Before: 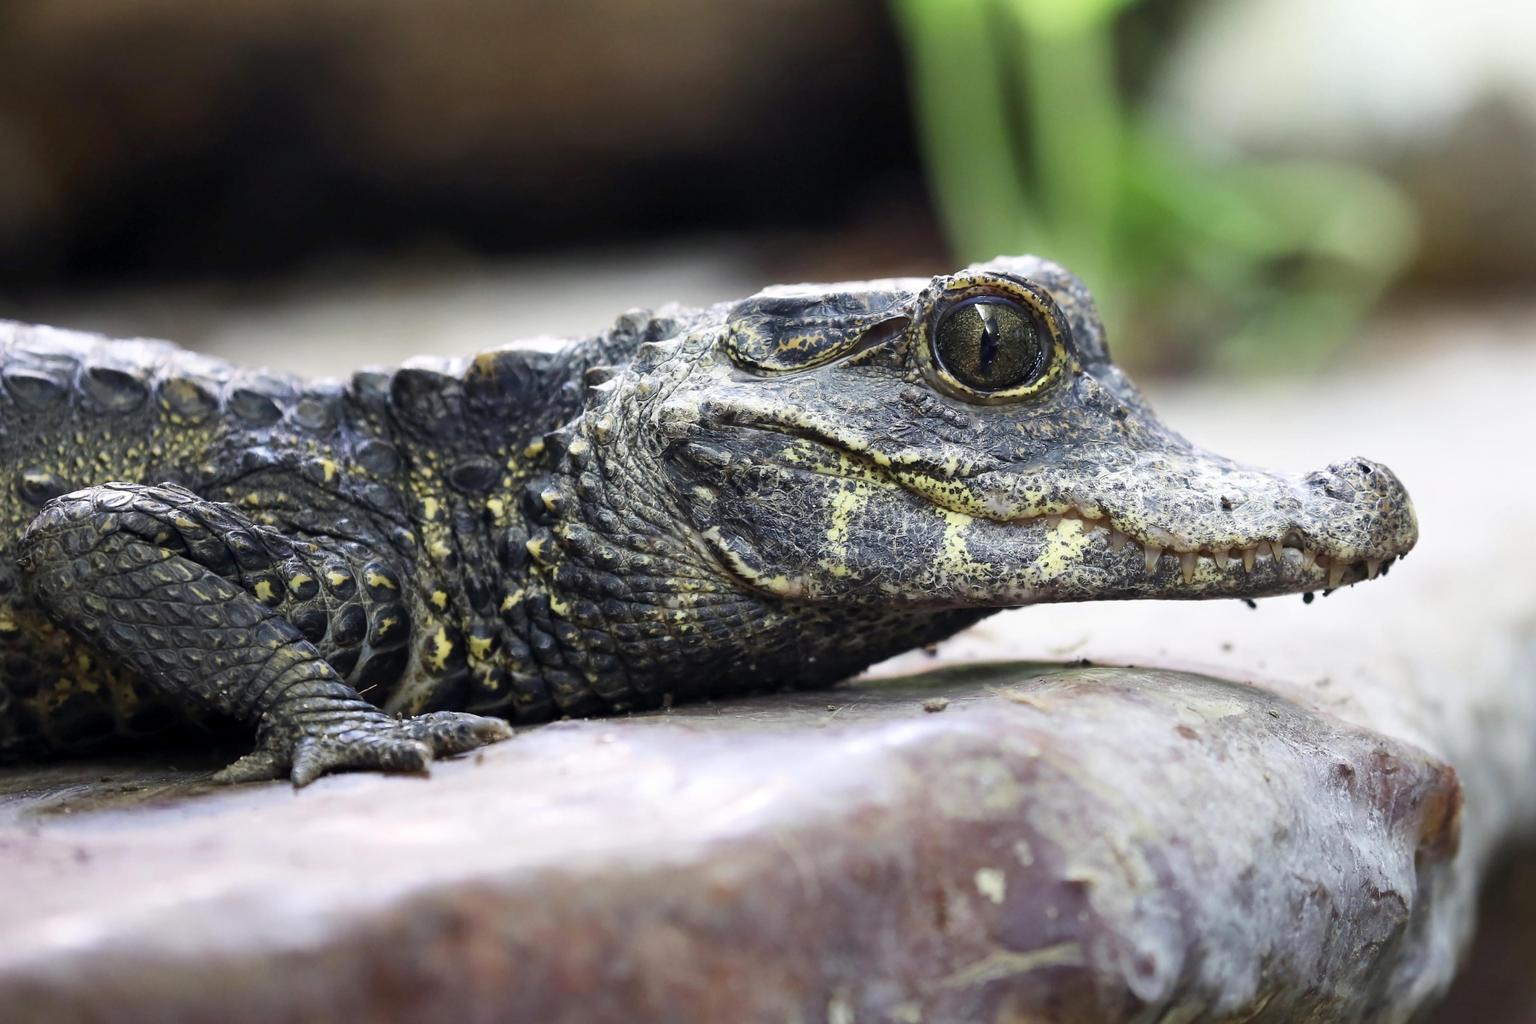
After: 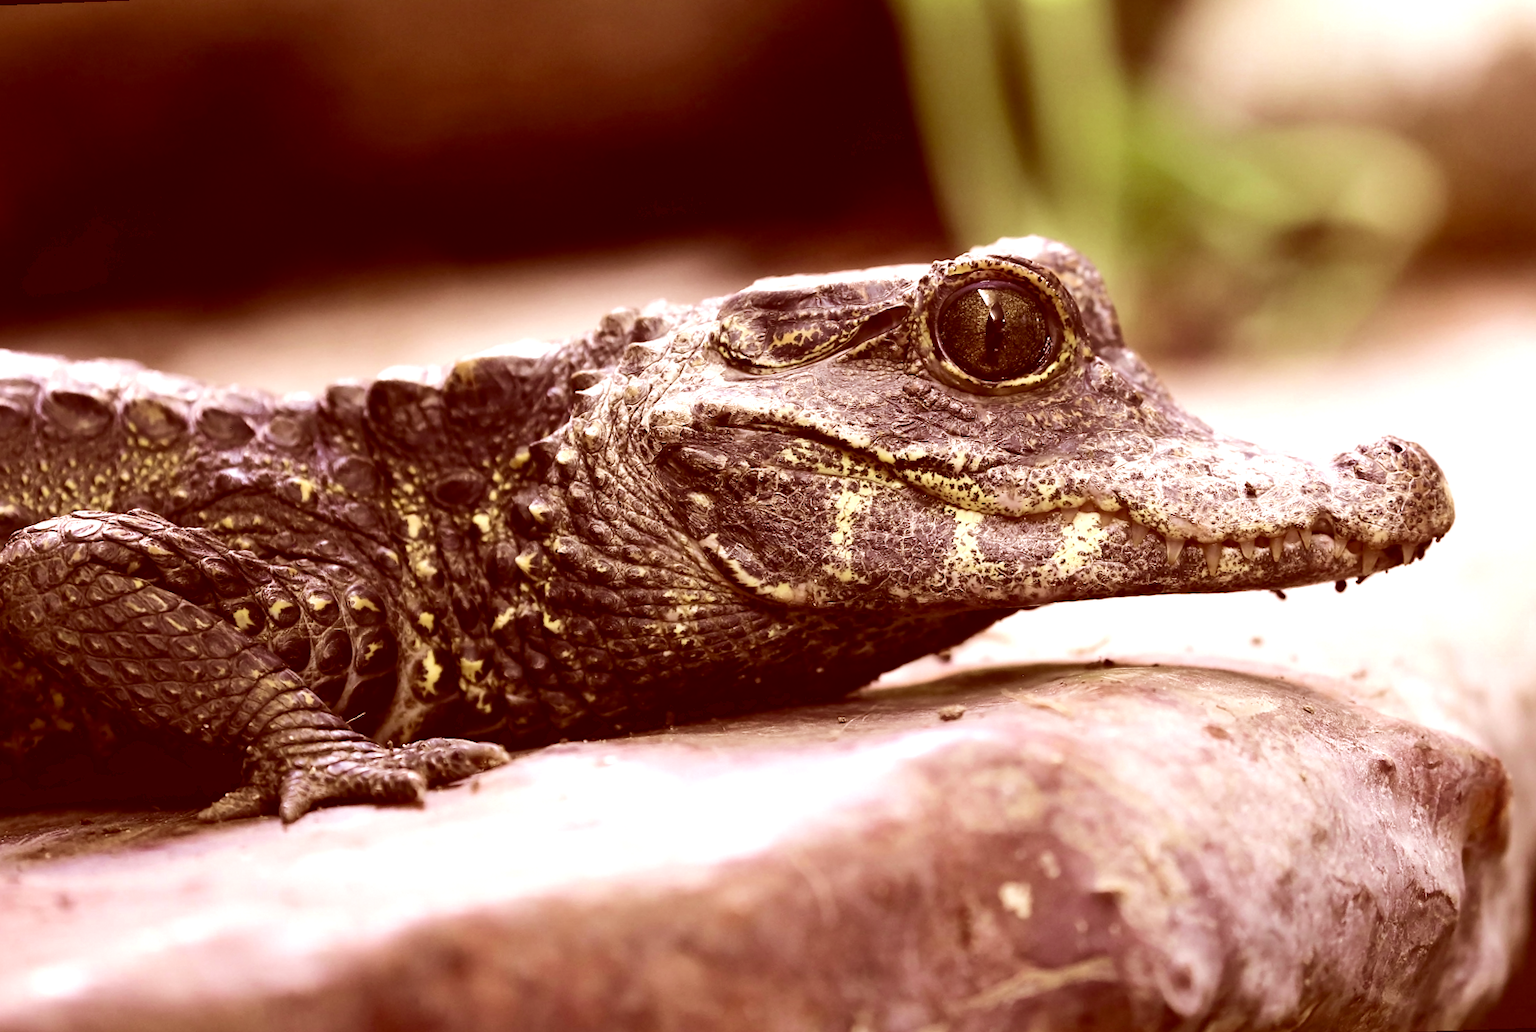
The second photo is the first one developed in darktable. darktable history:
color correction: highlights a* 9.03, highlights b* 8.71, shadows a* 40, shadows b* 40, saturation 0.8
rotate and perspective: rotation -2.12°, lens shift (vertical) 0.009, lens shift (horizontal) -0.008, automatic cropping original format, crop left 0.036, crop right 0.964, crop top 0.05, crop bottom 0.959
velvia: on, module defaults
tone equalizer: -8 EV -0.417 EV, -7 EV -0.389 EV, -6 EV -0.333 EV, -5 EV -0.222 EV, -3 EV 0.222 EV, -2 EV 0.333 EV, -1 EV 0.389 EV, +0 EV 0.417 EV, edges refinement/feathering 500, mask exposure compensation -1.57 EV, preserve details no
